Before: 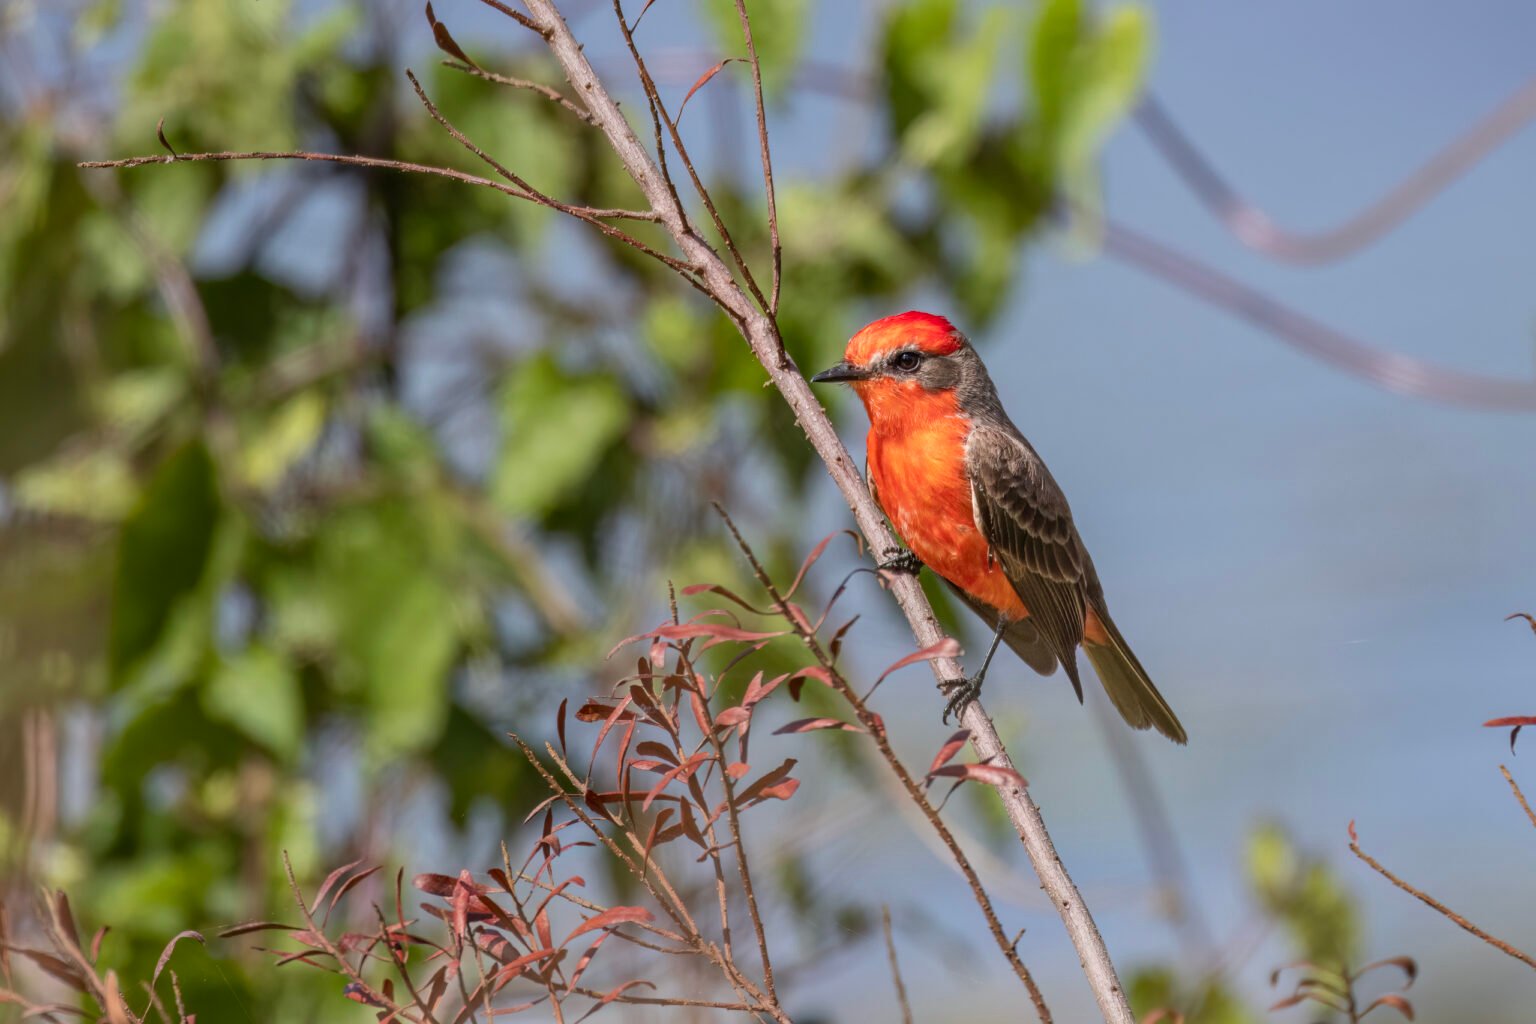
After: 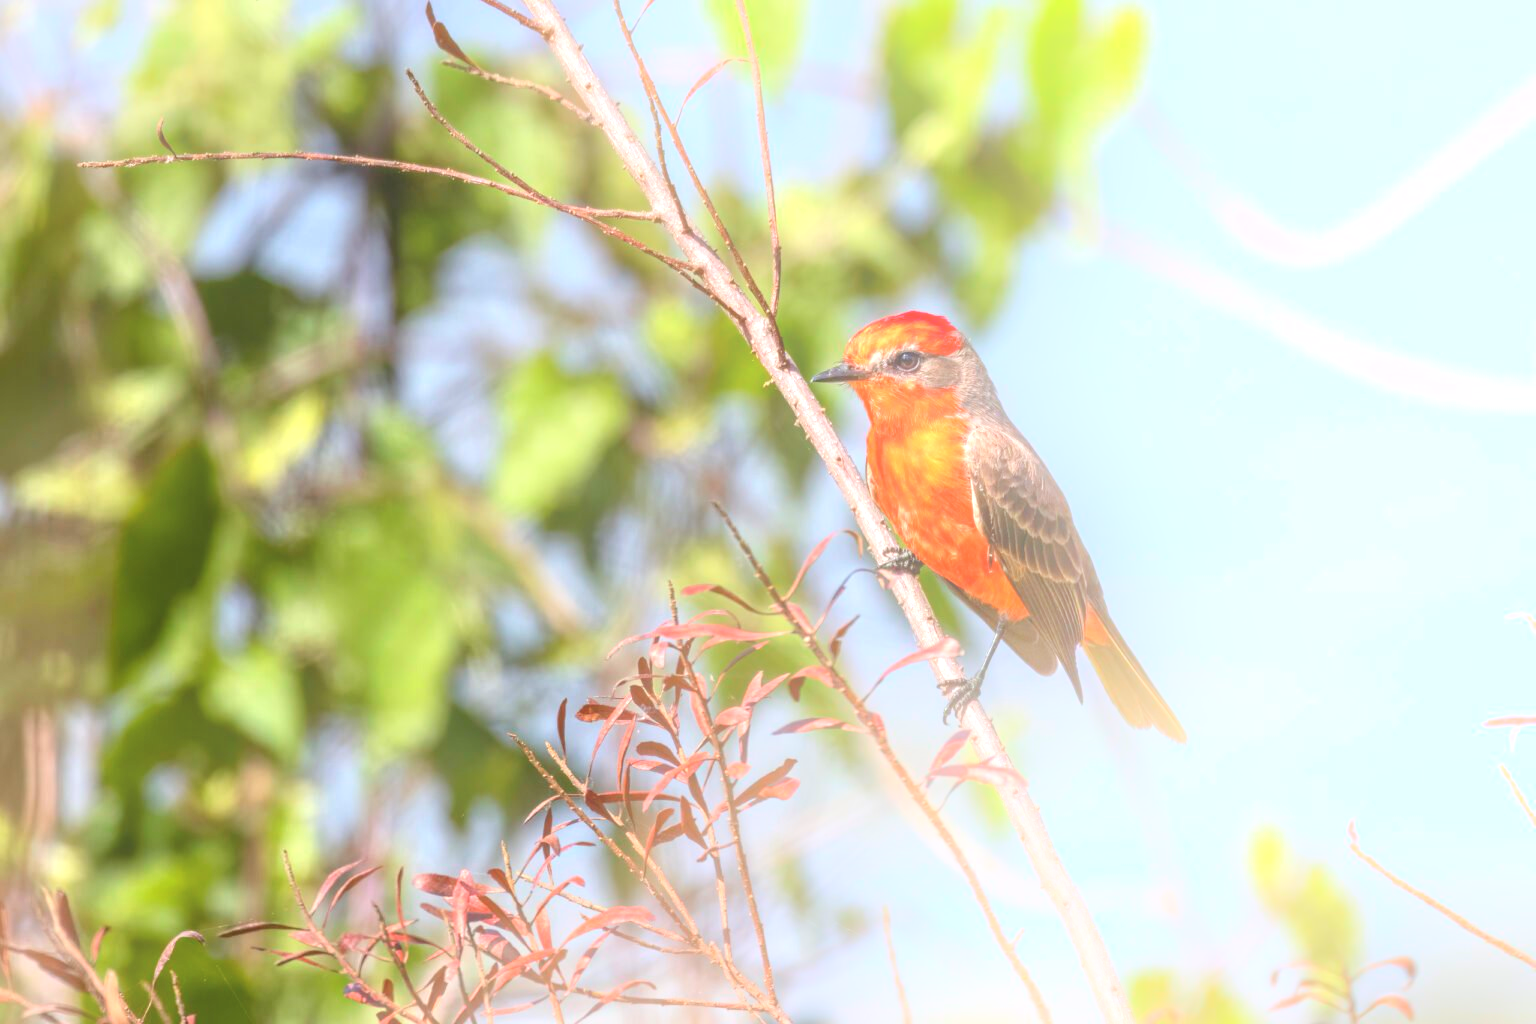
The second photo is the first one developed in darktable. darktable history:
bloom: on, module defaults
exposure: black level correction 0, exposure 1.1 EV, compensate highlight preservation false
